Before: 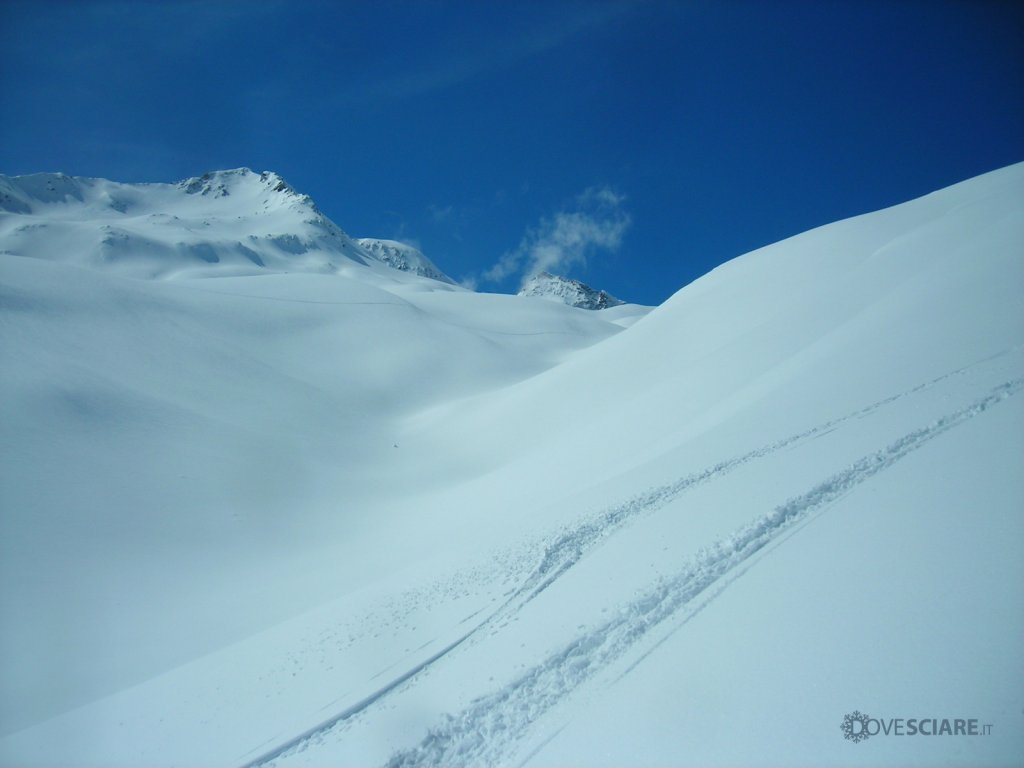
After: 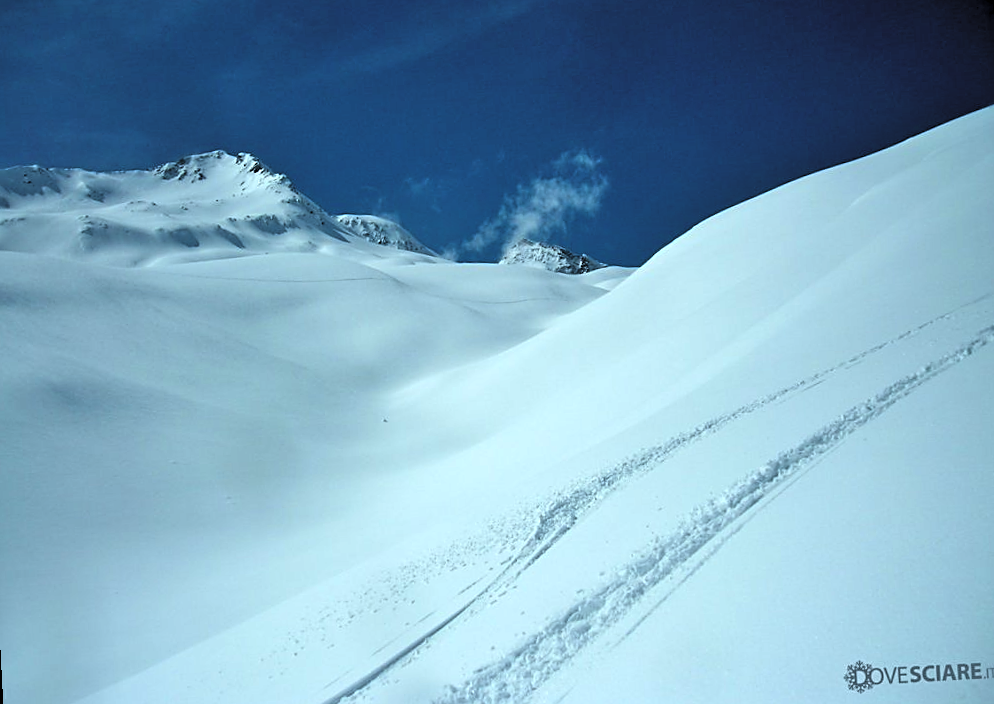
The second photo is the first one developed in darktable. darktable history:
exposure: exposure 0.3 EV, compensate highlight preservation false
sharpen: on, module defaults
rotate and perspective: rotation -3°, crop left 0.031, crop right 0.968, crop top 0.07, crop bottom 0.93
levels: mode automatic, black 0.023%, white 99.97%, levels [0.062, 0.494, 0.925]
contrast brightness saturation: contrast 0.03, brightness 0.06, saturation 0.13
tone equalizer: -7 EV 0.15 EV, -6 EV 0.6 EV, -5 EV 1.15 EV, -4 EV 1.33 EV, -3 EV 1.15 EV, -2 EV 0.6 EV, -1 EV 0.15 EV, mask exposure compensation -0.5 EV
